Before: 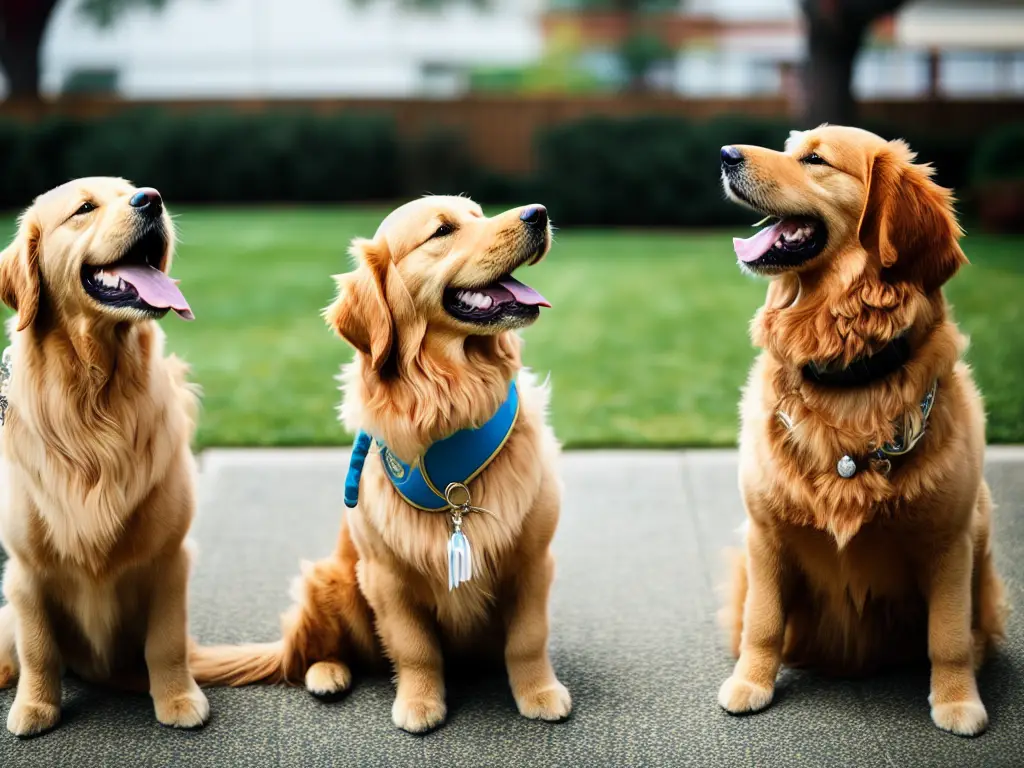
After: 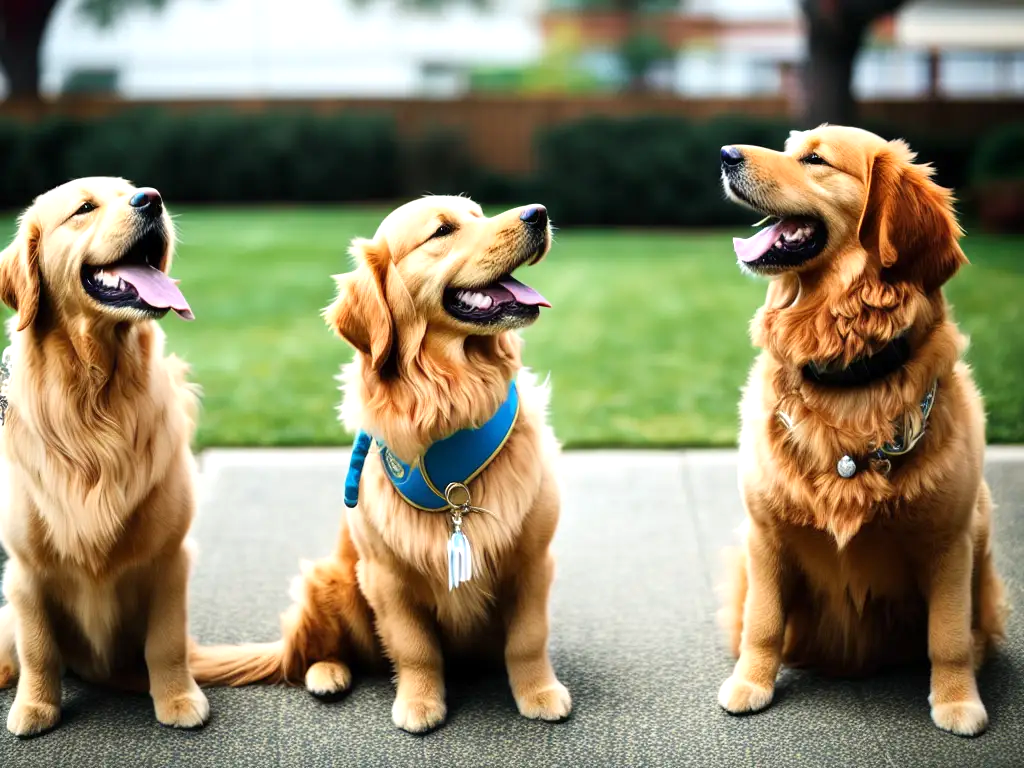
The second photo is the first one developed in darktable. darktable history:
exposure: exposure 0.355 EV, compensate highlight preservation false
